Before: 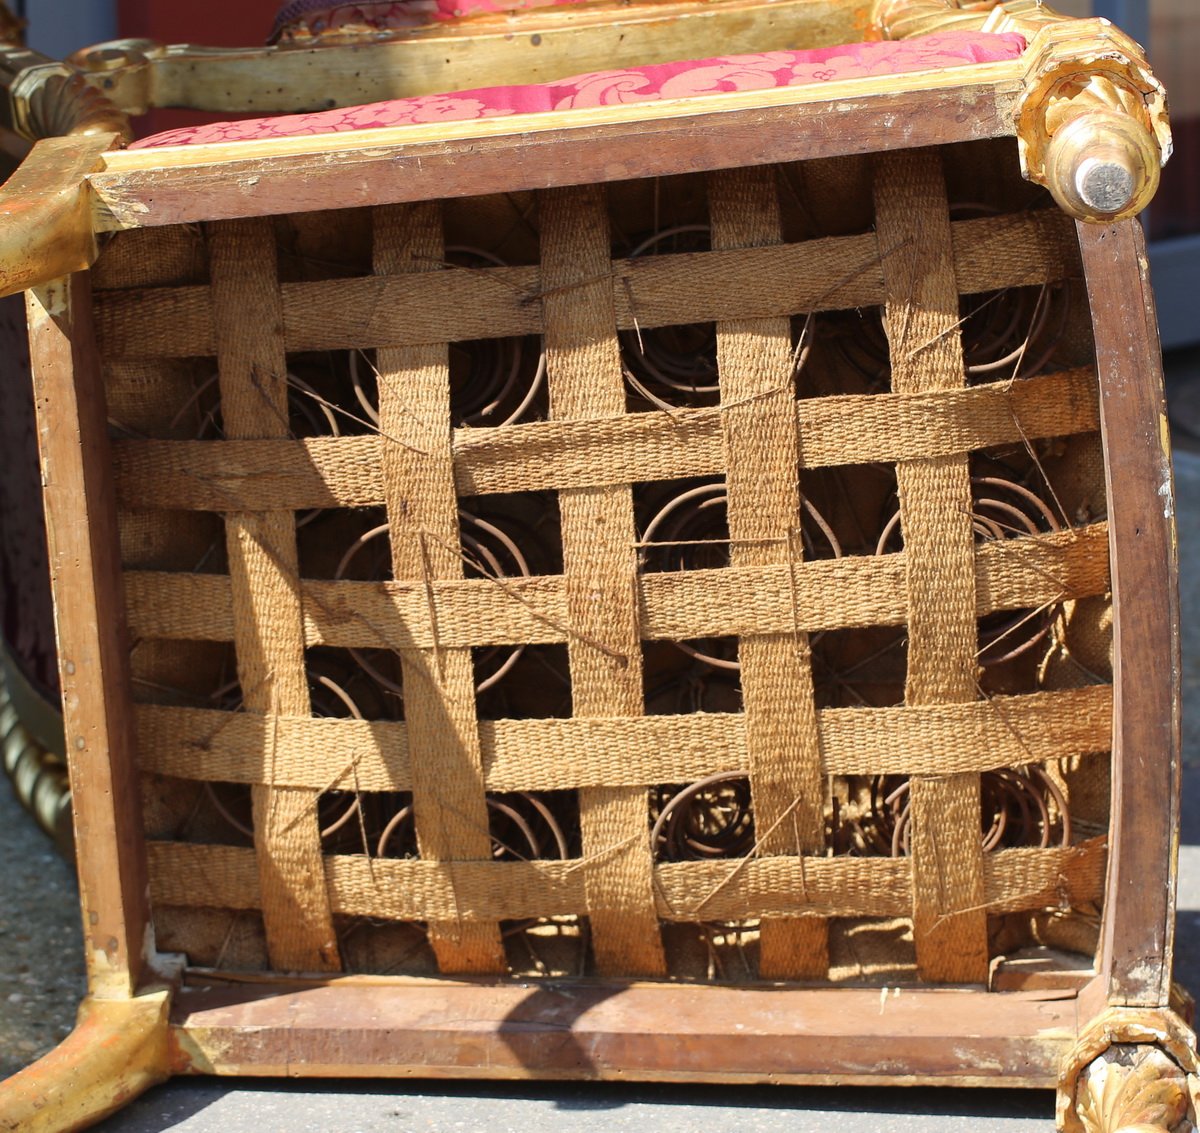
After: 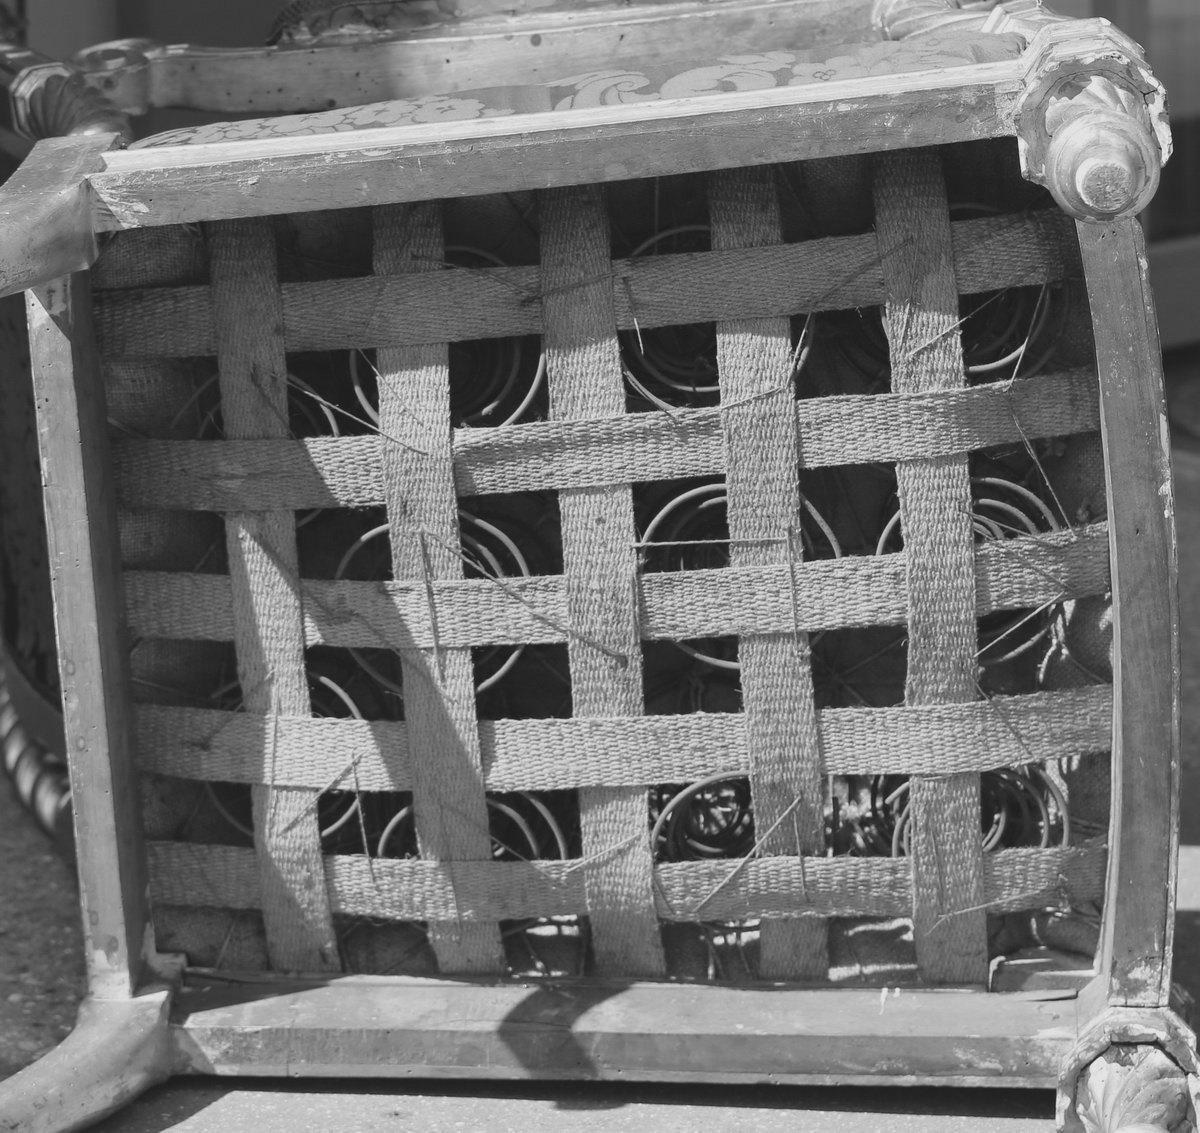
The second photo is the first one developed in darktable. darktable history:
contrast brightness saturation: contrast -0.19, saturation 0.19
monochrome: a 32, b 64, size 2.3, highlights 1
tone equalizer: on, module defaults
